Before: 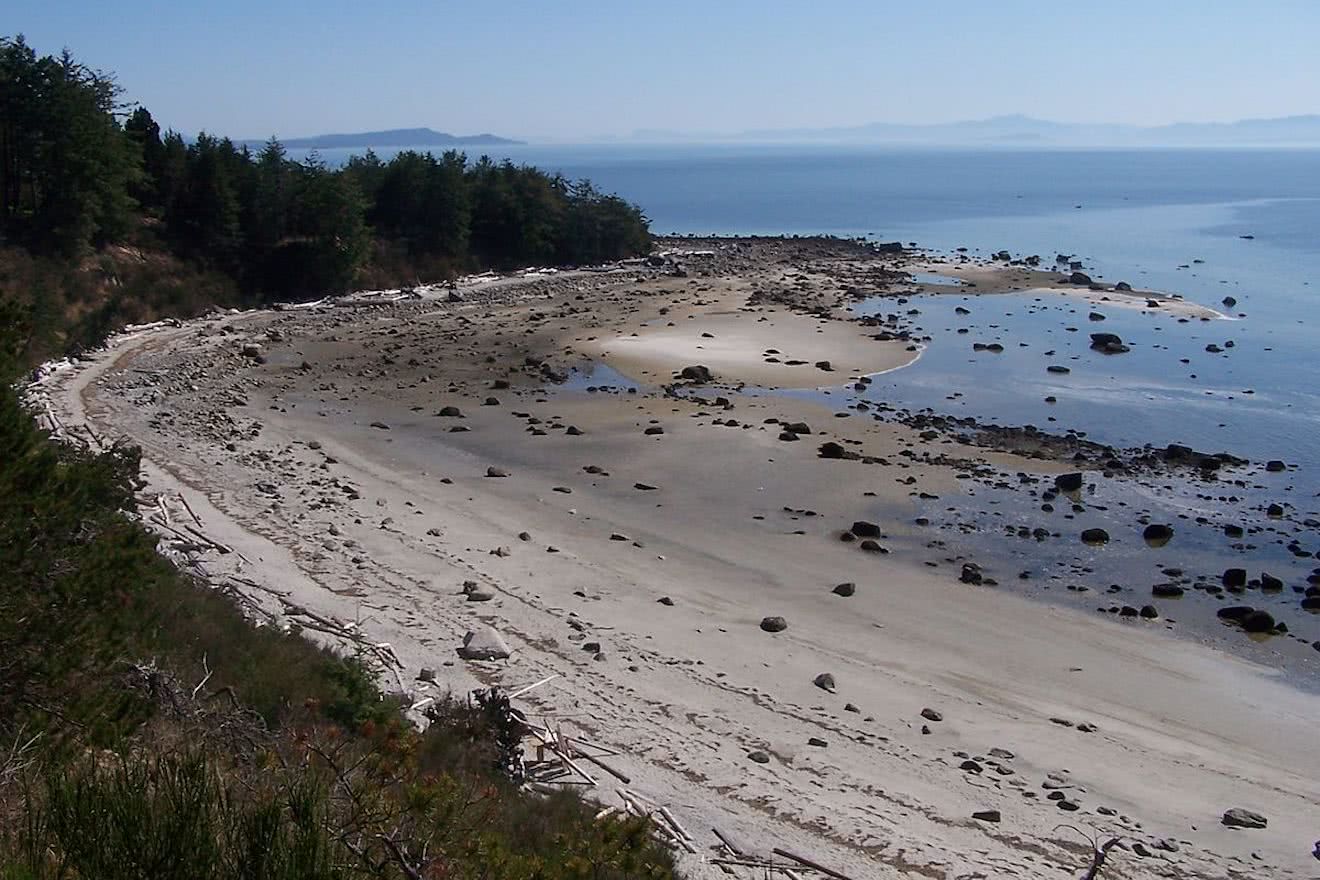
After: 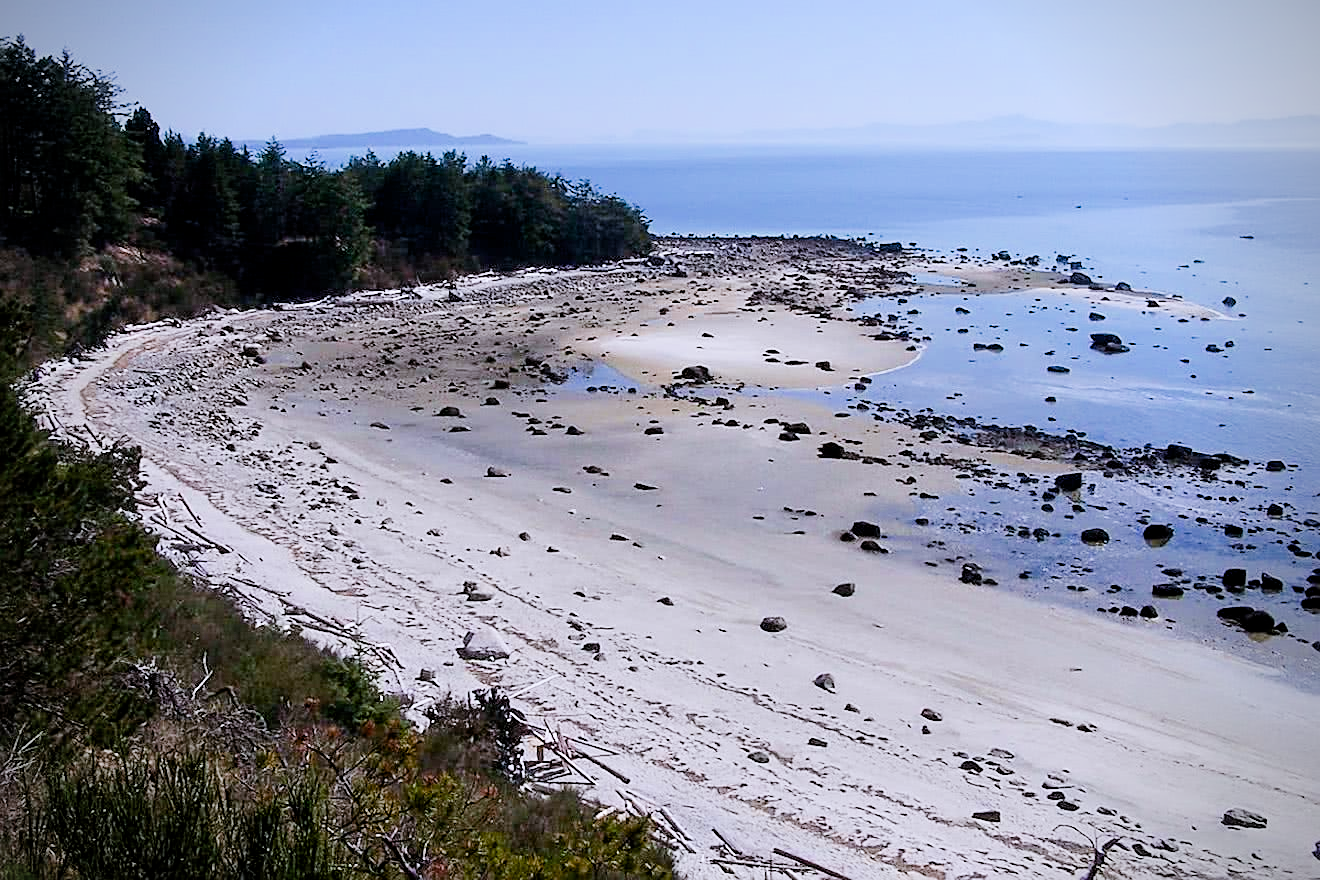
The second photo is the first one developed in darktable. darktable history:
exposure: black level correction 0, exposure 1.1 EV, compensate exposure bias true, compensate highlight preservation false
vignetting: on, module defaults
filmic rgb: black relative exposure -7.65 EV, white relative exposure 4.56 EV, hardness 3.61, contrast 1.05
white balance: red 0.967, blue 1.119, emerald 0.756
tone equalizer: on, module defaults
sharpen: on, module defaults
color balance rgb: global offset › luminance -0.51%, perceptual saturation grading › global saturation 27.53%, perceptual saturation grading › highlights -25%, perceptual saturation grading › shadows 25%, perceptual brilliance grading › highlights 6.62%, perceptual brilliance grading › mid-tones 17.07%, perceptual brilliance grading › shadows -5.23%
